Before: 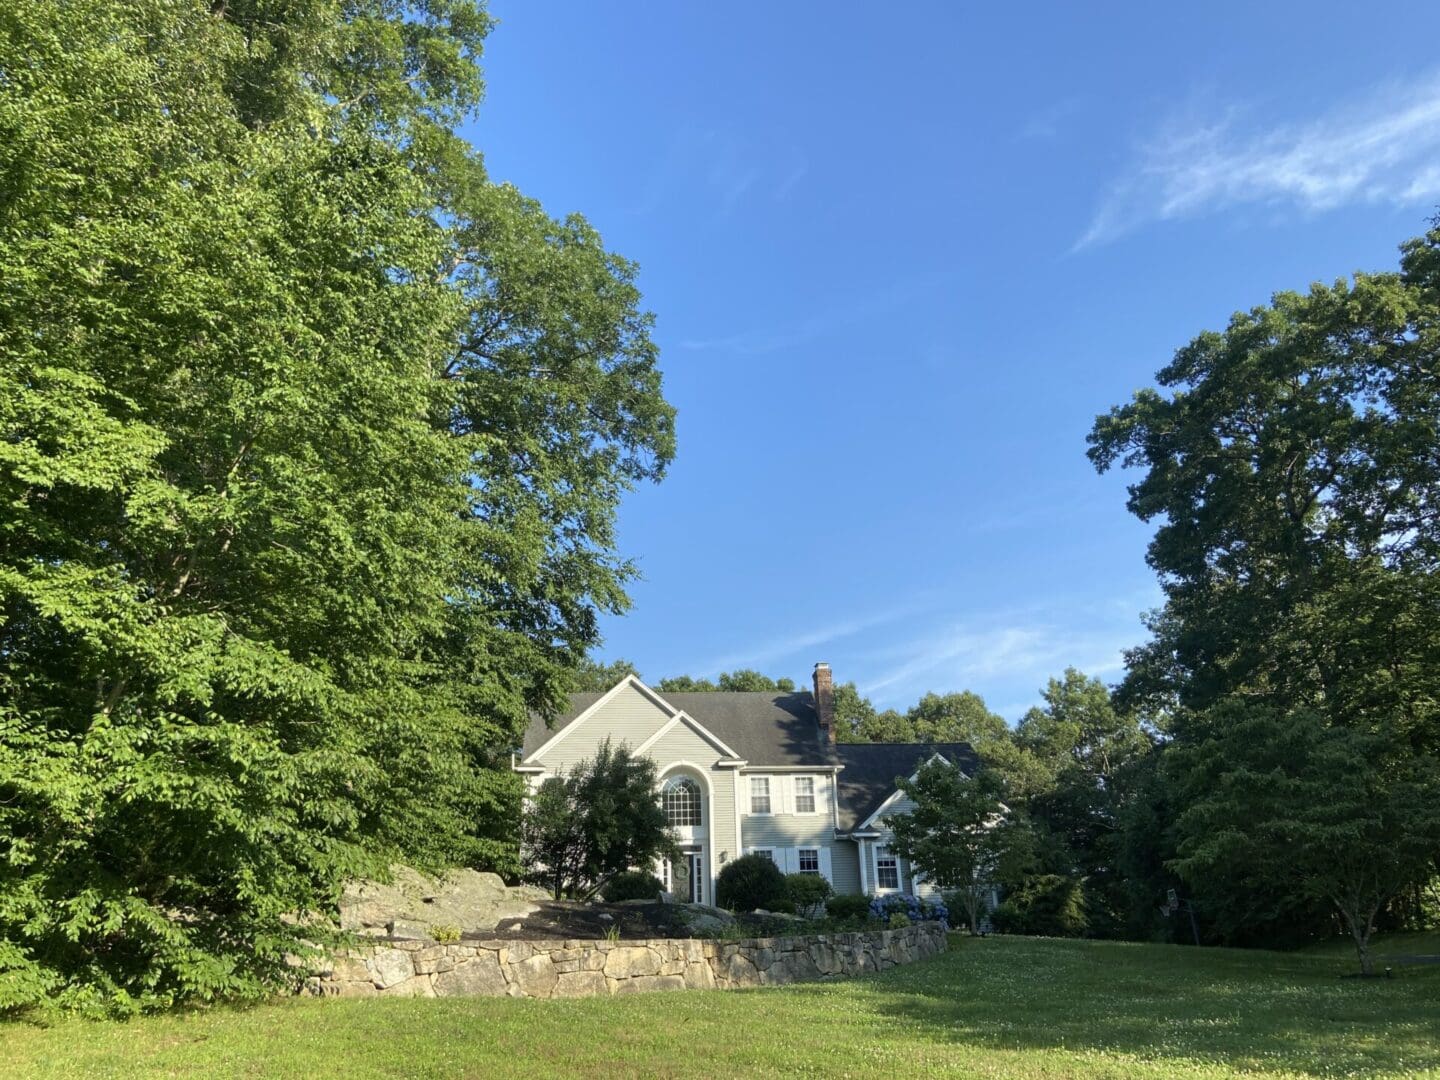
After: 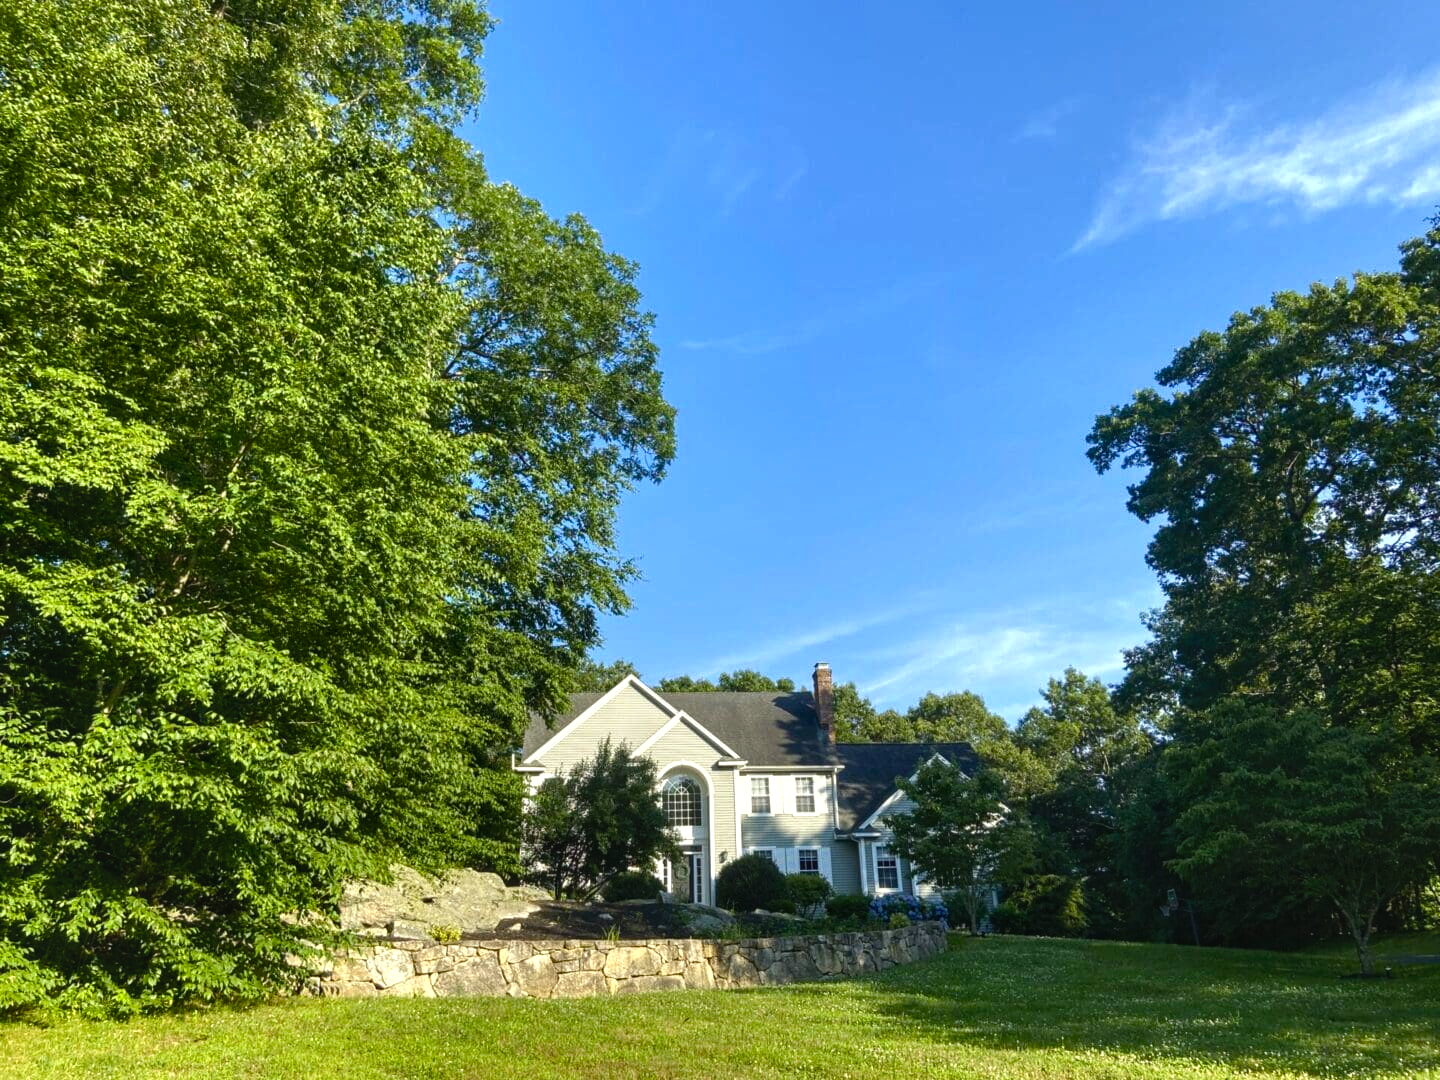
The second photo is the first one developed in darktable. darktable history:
local contrast: detail 110%
color balance rgb: perceptual saturation grading › global saturation 34.567%, perceptual saturation grading › highlights -25.908%, perceptual saturation grading › shadows 49.486%, perceptual brilliance grading › highlights 13.89%, perceptual brilliance grading › shadows -18.721%
